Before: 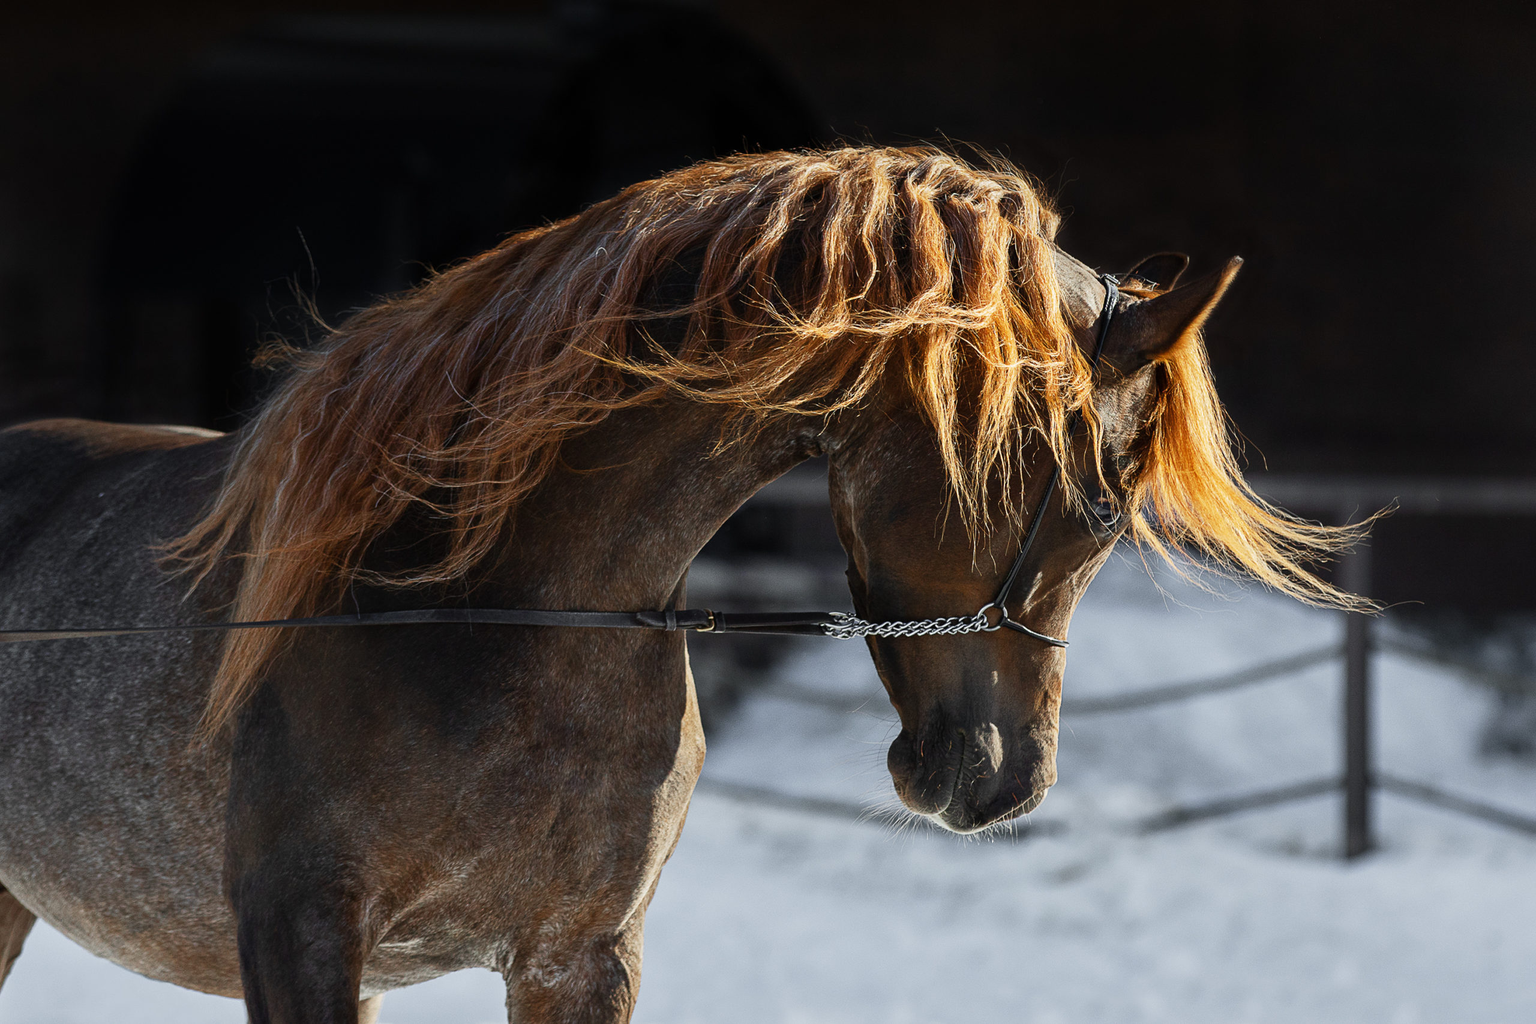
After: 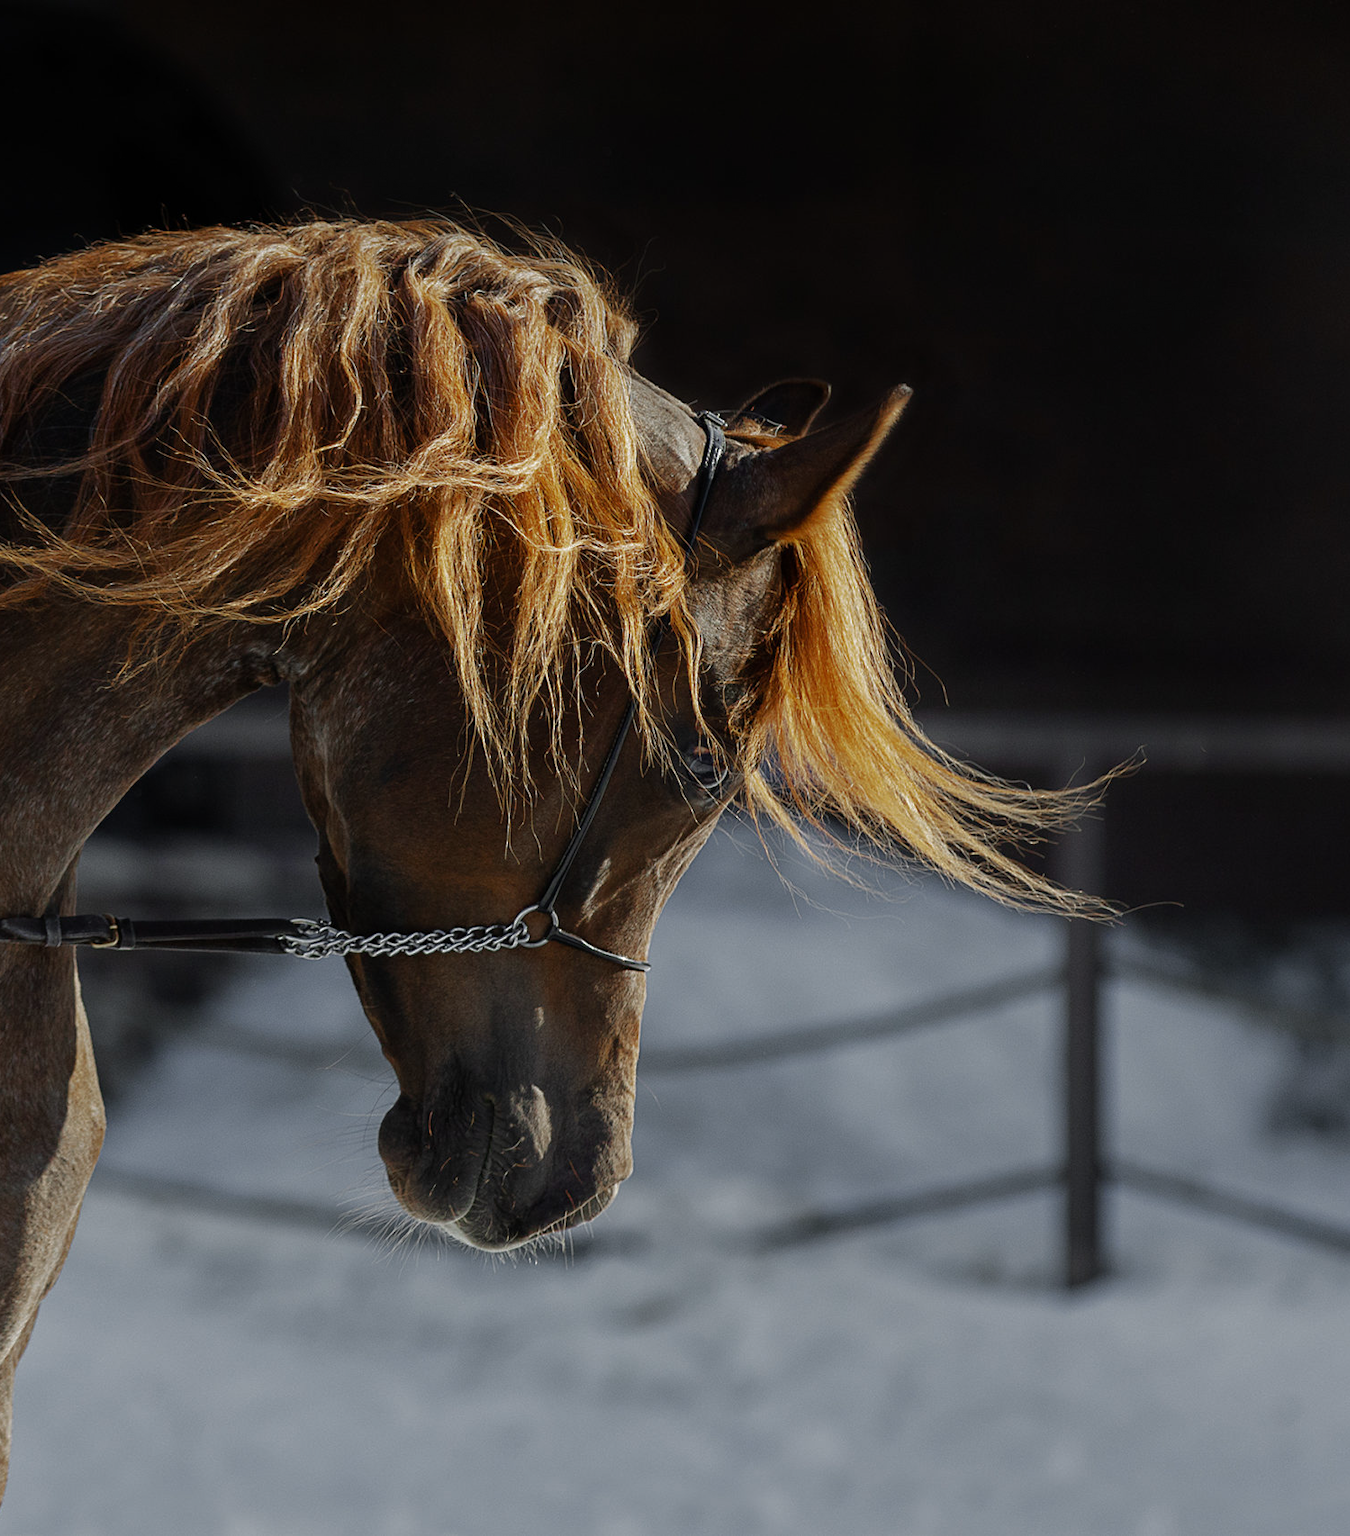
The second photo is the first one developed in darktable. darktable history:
crop: left 41.402%
base curve: curves: ch0 [(0, 0) (0.841, 0.609) (1, 1)]
